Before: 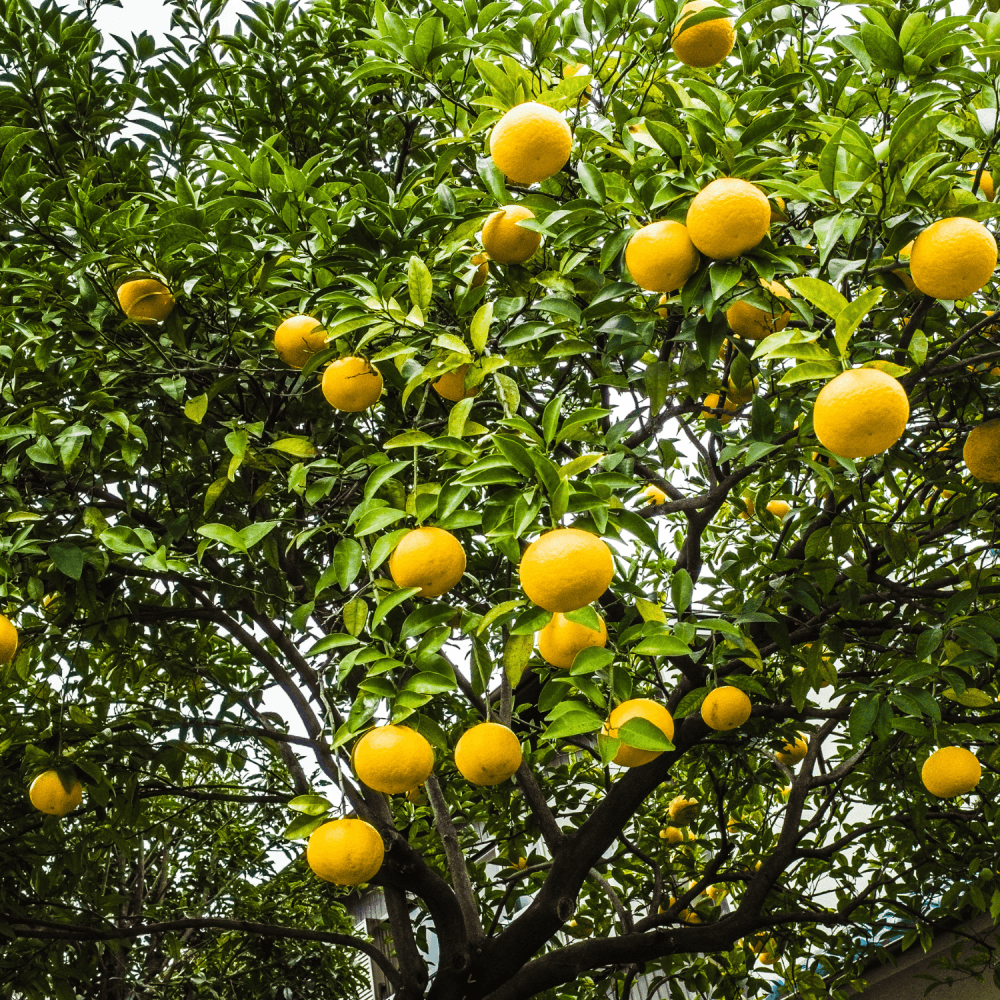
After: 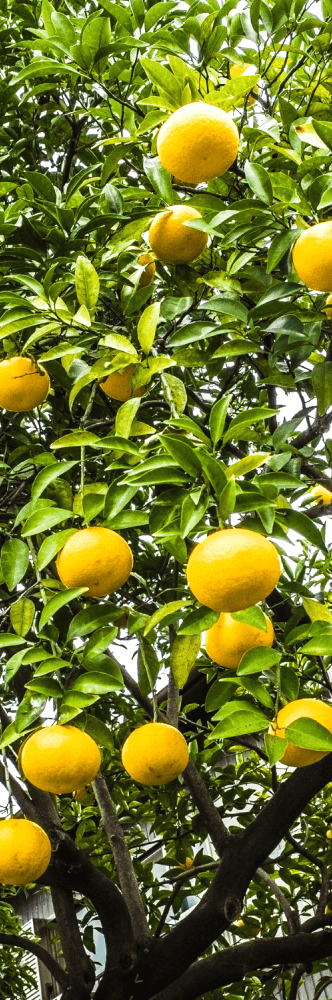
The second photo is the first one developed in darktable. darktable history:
exposure: exposure 0.2 EV, compensate highlight preservation false
crop: left 33.36%, right 33.36%
